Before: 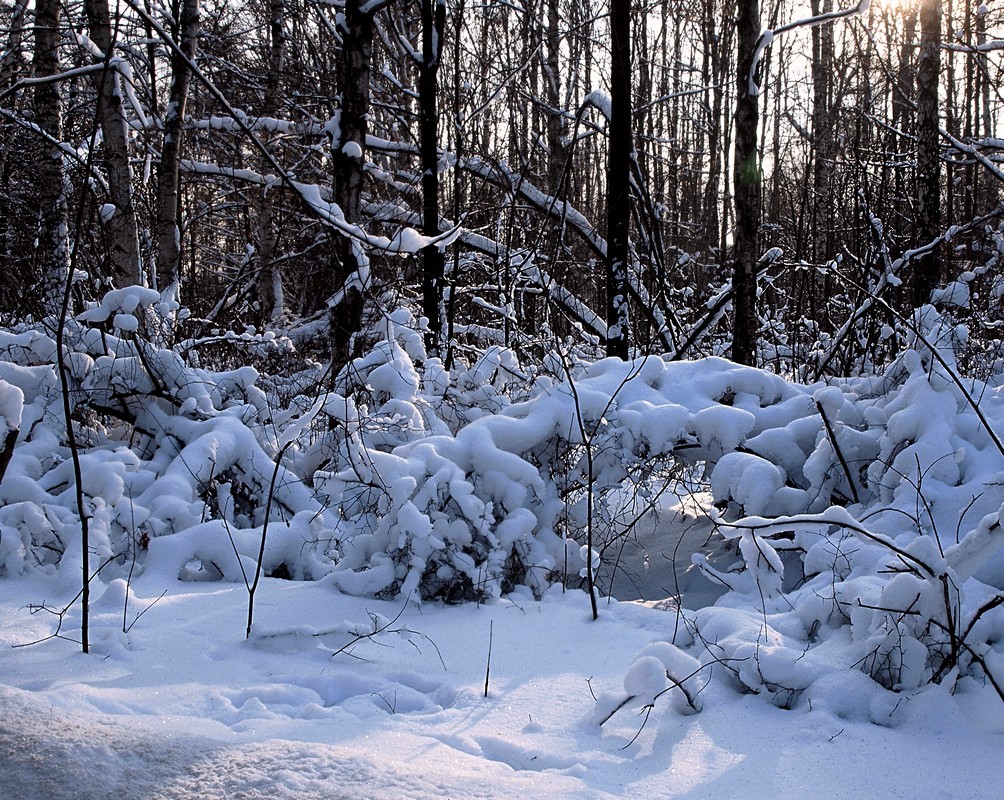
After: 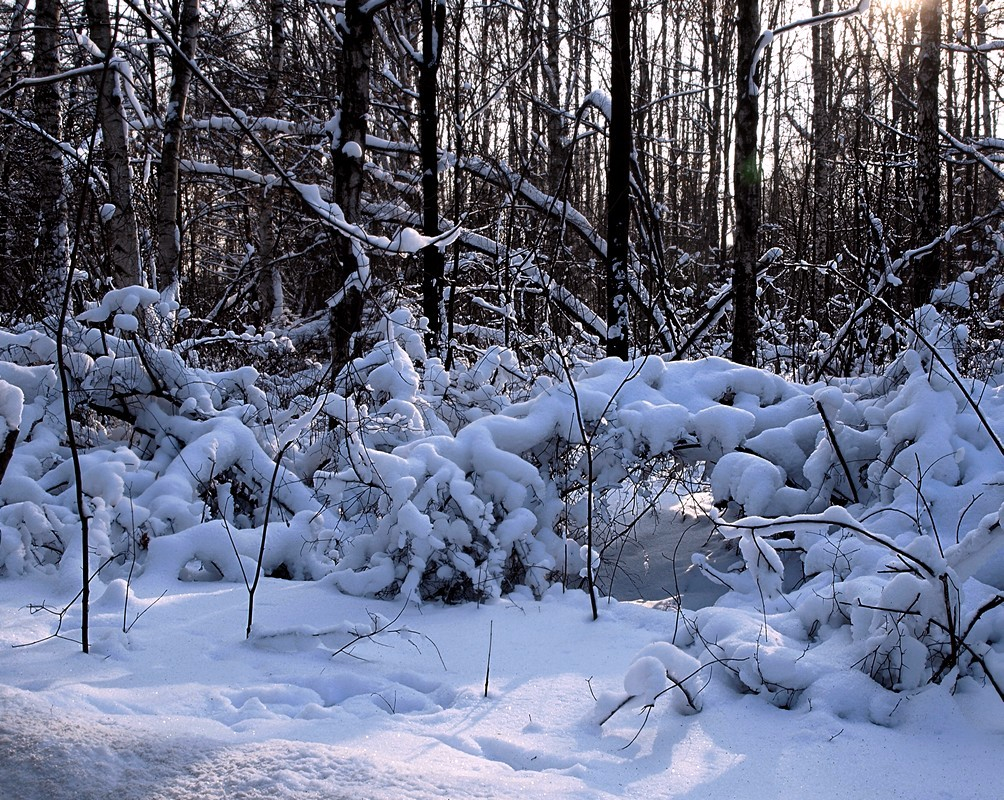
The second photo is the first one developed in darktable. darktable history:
white balance: red 1.004, blue 1.024
color zones: curves: ch0 [(0.25, 0.5) (0.636, 0.25) (0.75, 0.5)]
